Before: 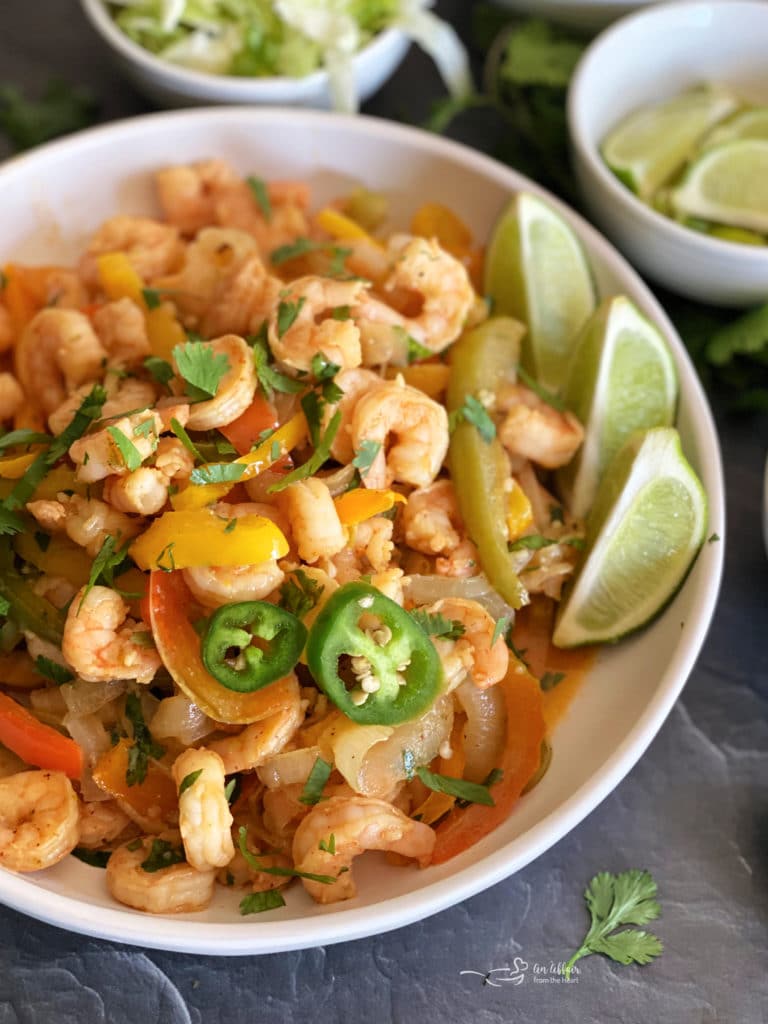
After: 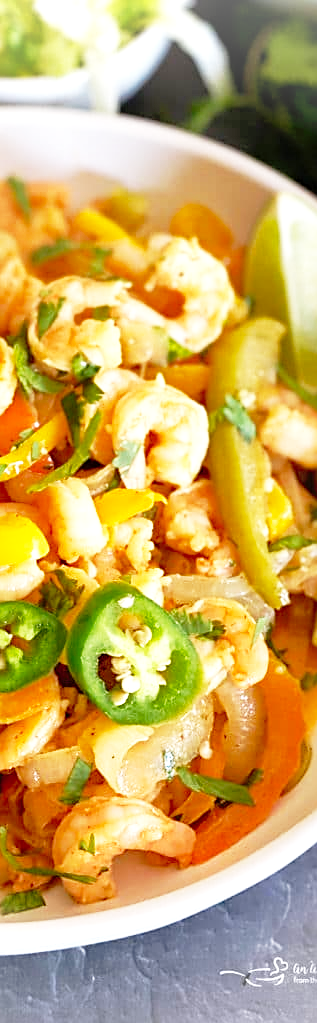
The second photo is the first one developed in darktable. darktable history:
shadows and highlights: on, module defaults
sharpen: on, module defaults
color zones: curves: ch0 [(0, 0.5) (0.143, 0.5) (0.286, 0.5) (0.429, 0.5) (0.571, 0.5) (0.714, 0.476) (0.857, 0.5) (1, 0.5)]; ch2 [(0, 0.5) (0.143, 0.5) (0.286, 0.5) (0.429, 0.5) (0.571, 0.5) (0.714, 0.487) (0.857, 0.5) (1, 0.5)]
base curve: curves: ch0 [(0, 0) (0.012, 0.01) (0.073, 0.168) (0.31, 0.711) (0.645, 0.957) (1, 1)], preserve colors none
vignetting: fall-off start 79.7%, brightness 0.314, saturation 0.001
local contrast: mode bilateral grid, contrast 21, coarseness 50, detail 120%, midtone range 0.2
tone equalizer: edges refinement/feathering 500, mask exposure compensation -1.57 EV, preserve details no
crop: left 31.276%, right 27.377%
